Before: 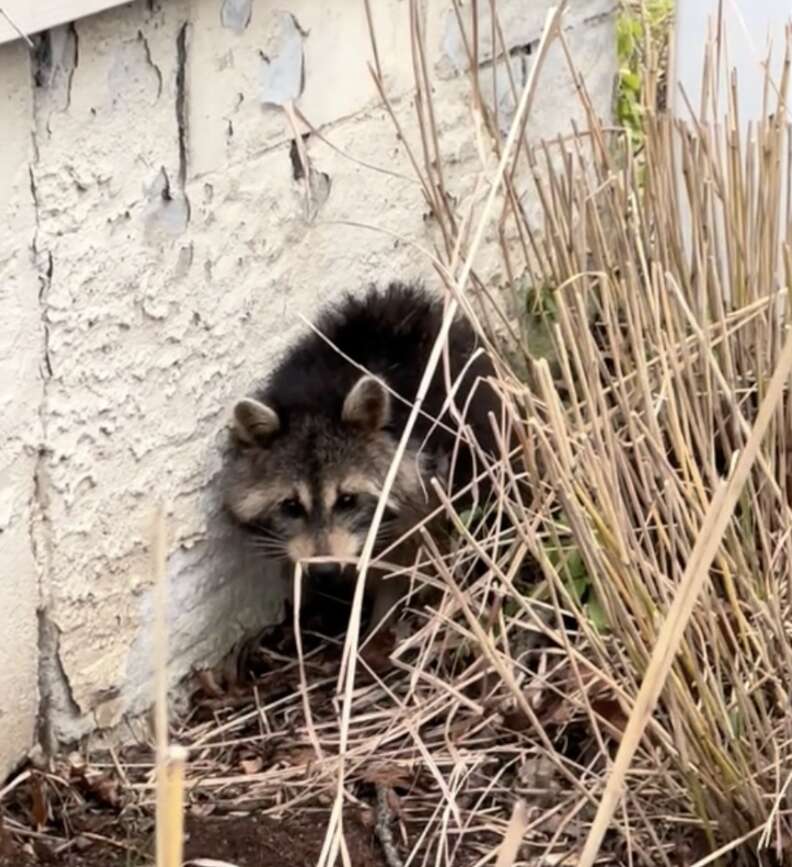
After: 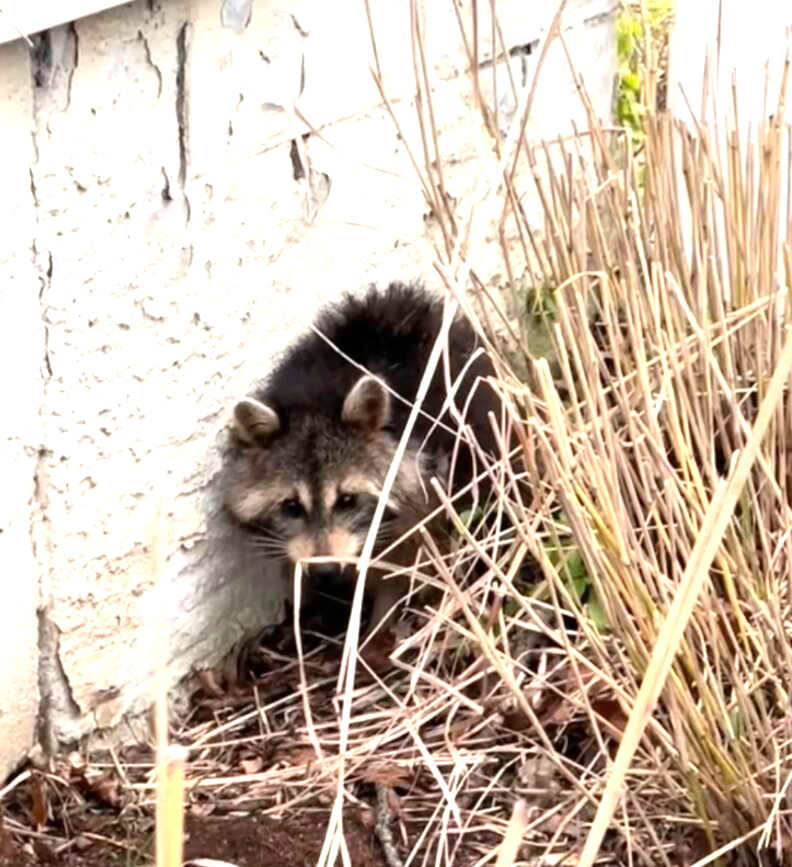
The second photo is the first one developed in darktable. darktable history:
exposure: exposure 0.781 EV, compensate highlight preservation false
